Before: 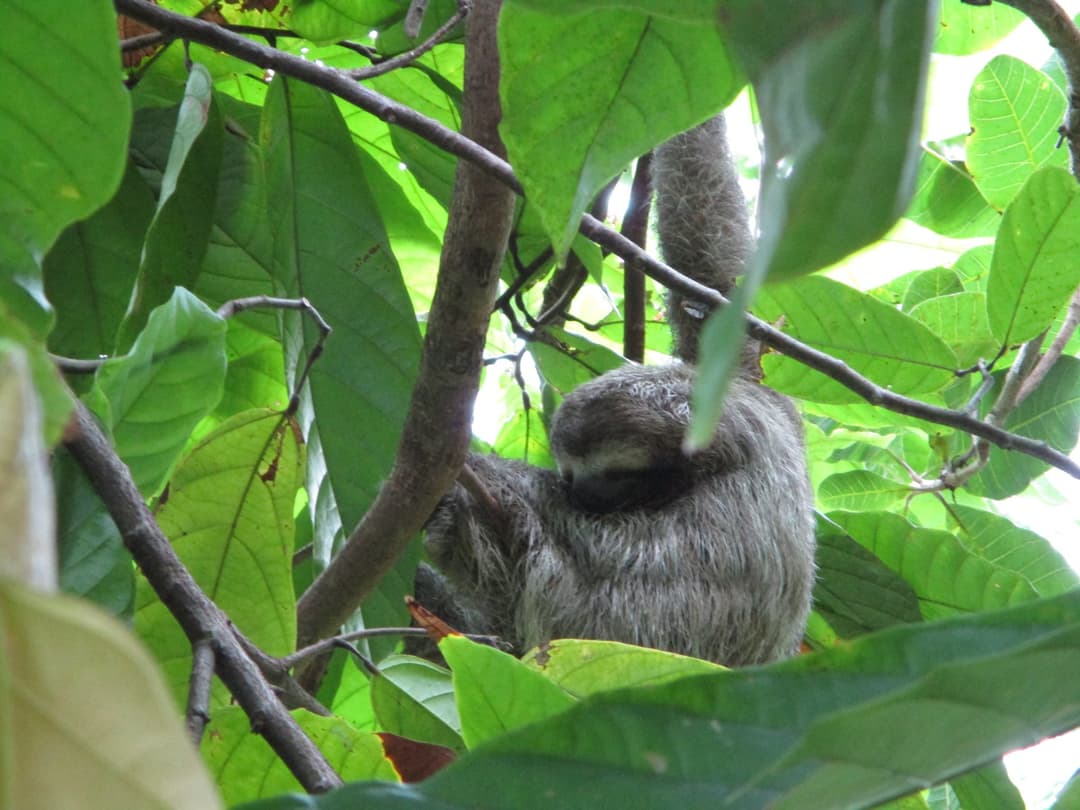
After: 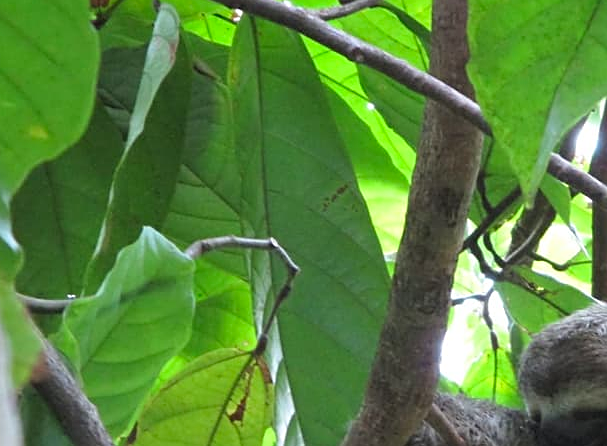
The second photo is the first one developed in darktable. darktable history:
contrast brightness saturation: contrast 0.035, brightness 0.062, saturation 0.133
sharpen: amount 0.493
crop and rotate: left 3.041%, top 7.476%, right 40.744%, bottom 37.377%
